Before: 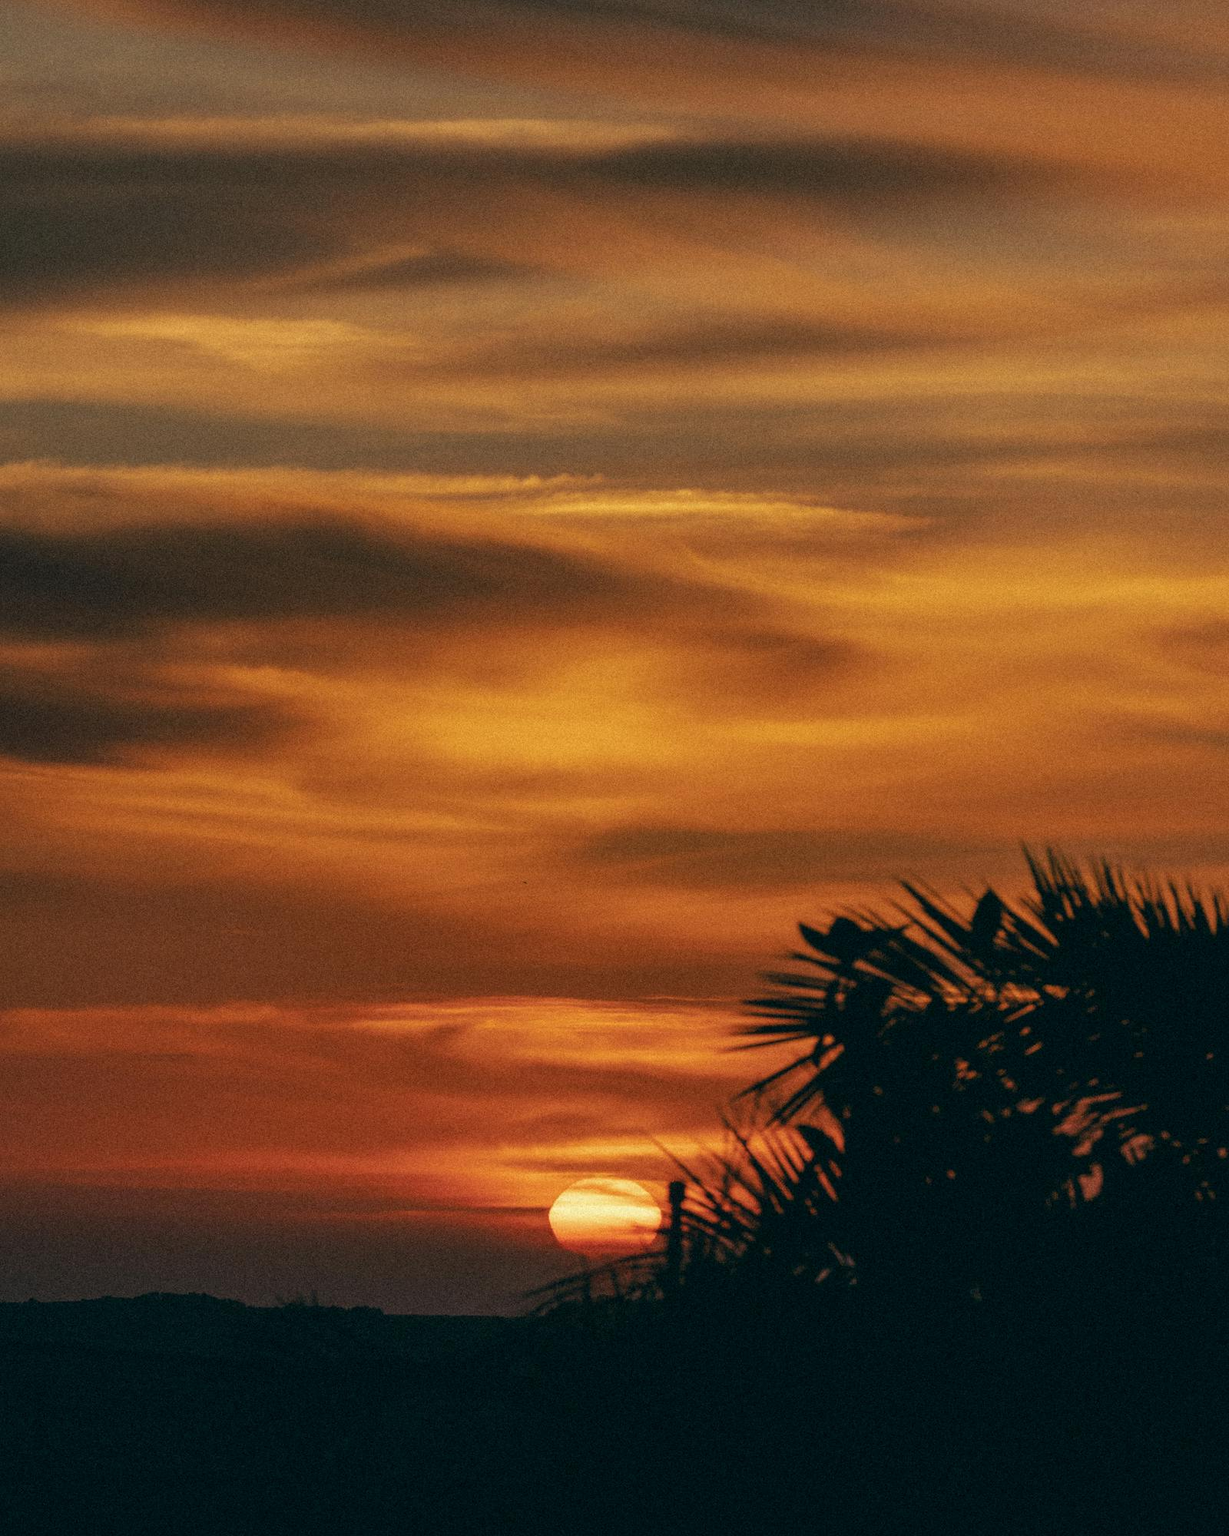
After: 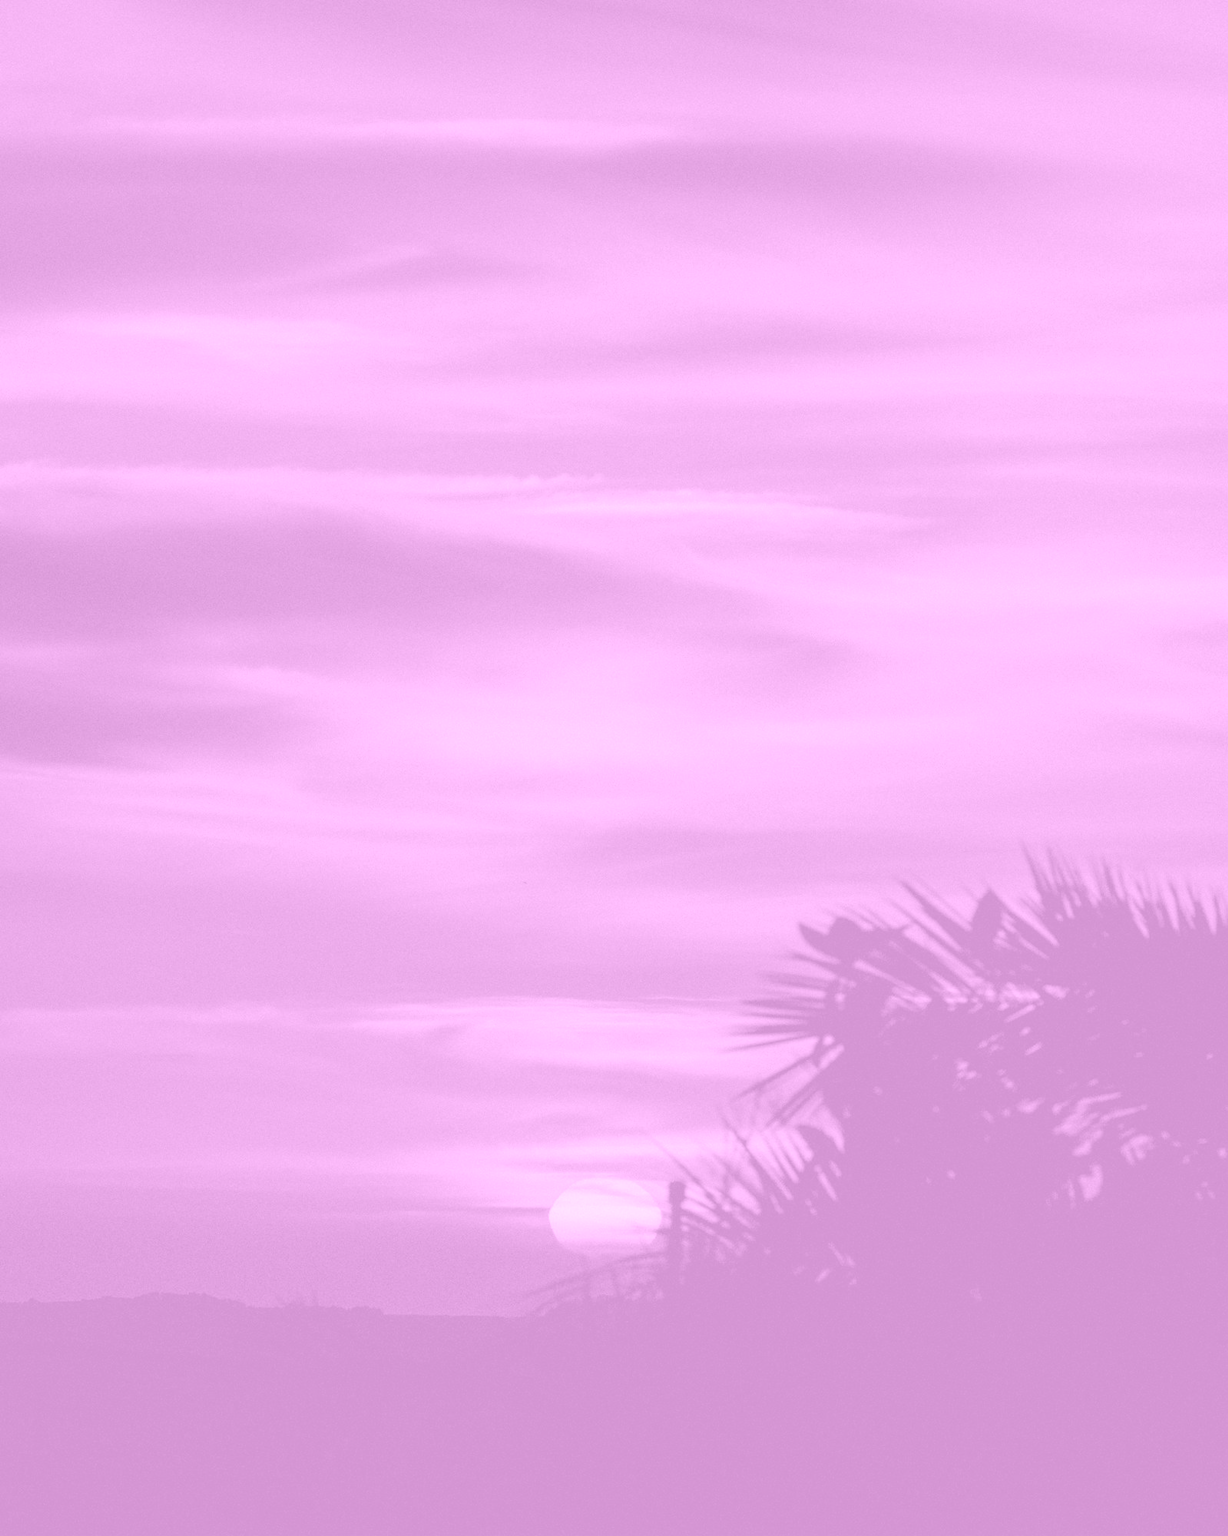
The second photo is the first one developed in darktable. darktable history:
colorize: hue 331.2°, saturation 75%, source mix 30.28%, lightness 70.52%, version 1
color correction: highlights a* 5.59, highlights b* 5.24, saturation 0.68
white balance: red 1.05, blue 1.072
